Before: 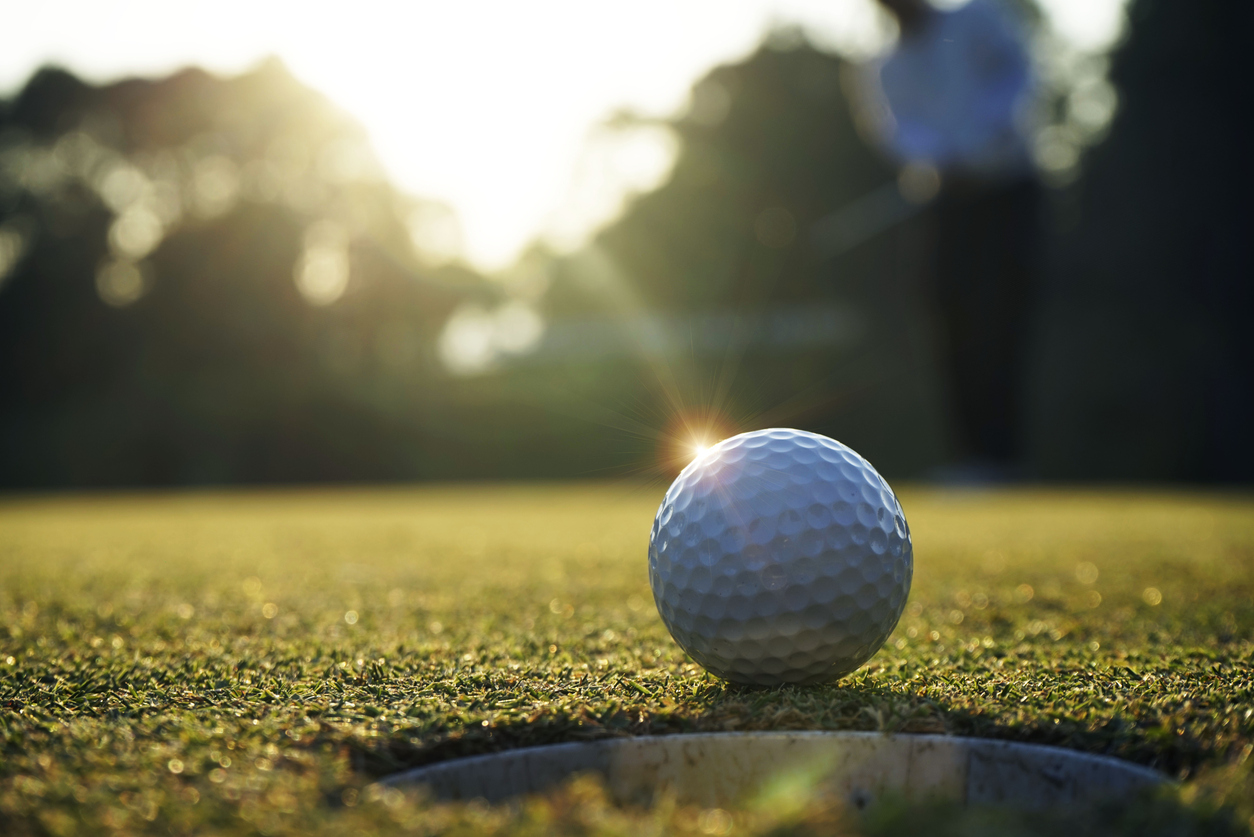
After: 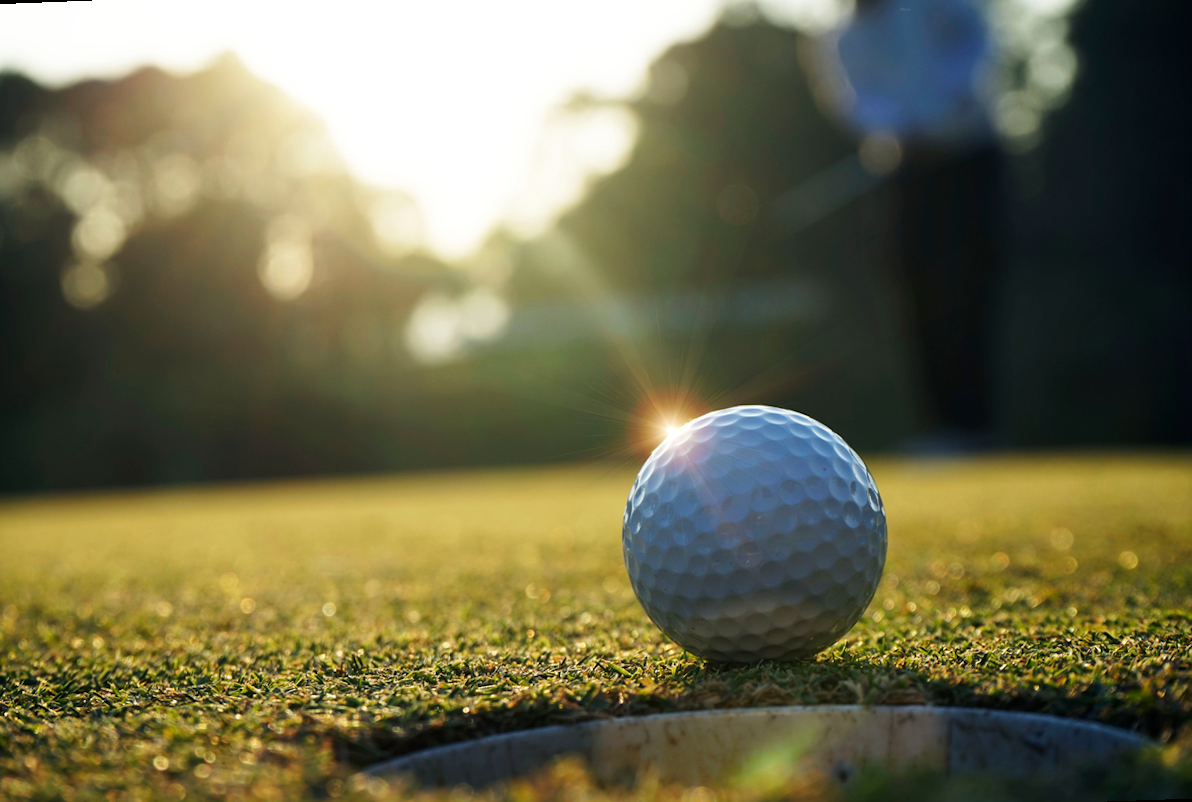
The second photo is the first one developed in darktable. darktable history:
rotate and perspective: rotation -2.12°, lens shift (vertical) 0.009, lens shift (horizontal) -0.008, automatic cropping original format, crop left 0.036, crop right 0.964, crop top 0.05, crop bottom 0.959
